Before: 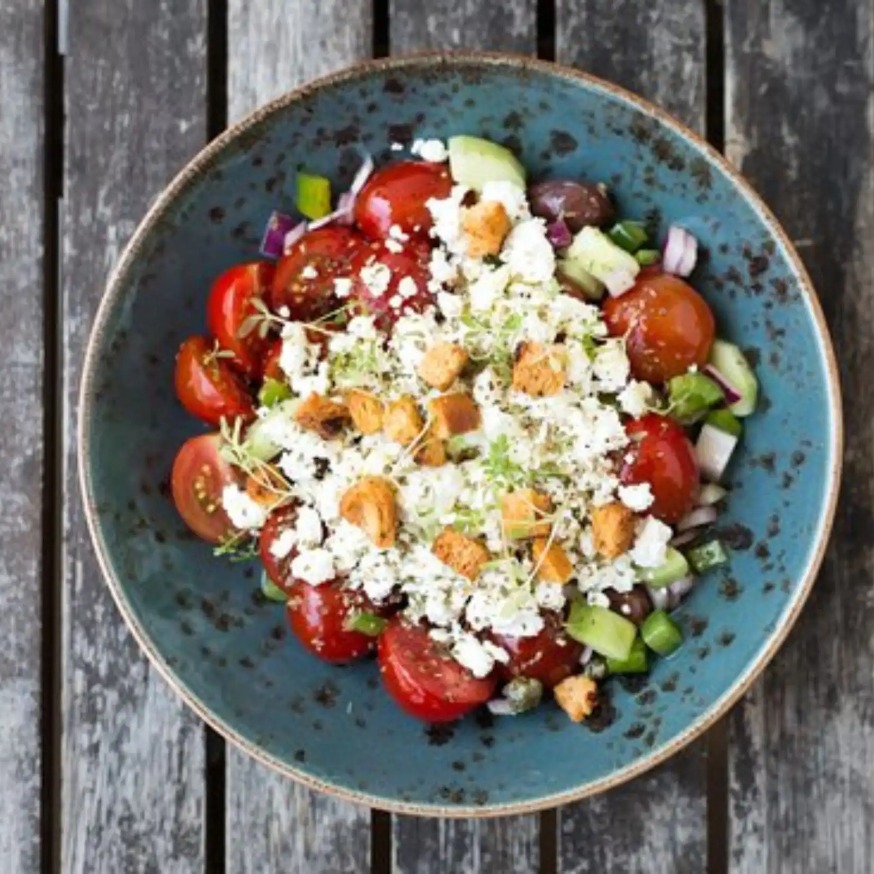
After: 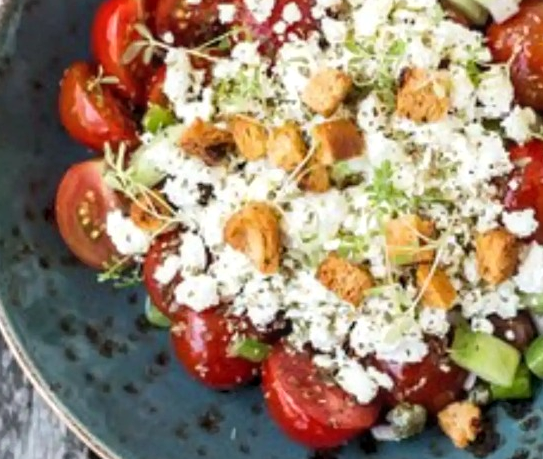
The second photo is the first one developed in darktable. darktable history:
local contrast: on, module defaults
crop: left 13.289%, top 31.44%, right 24.579%, bottom 15.932%
